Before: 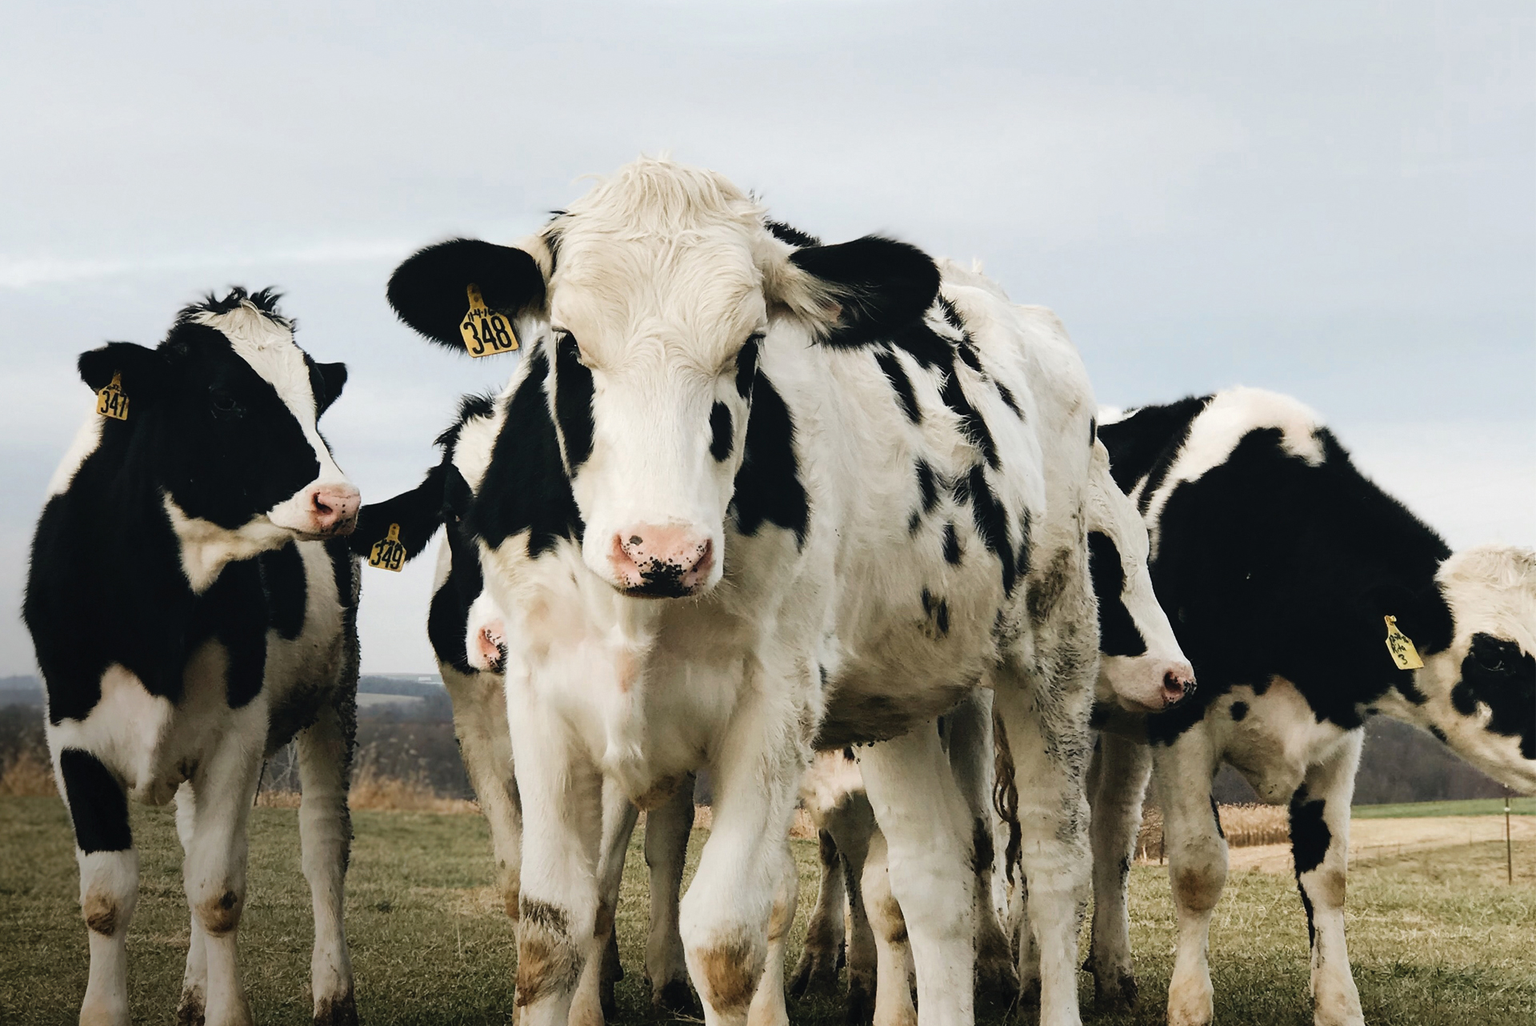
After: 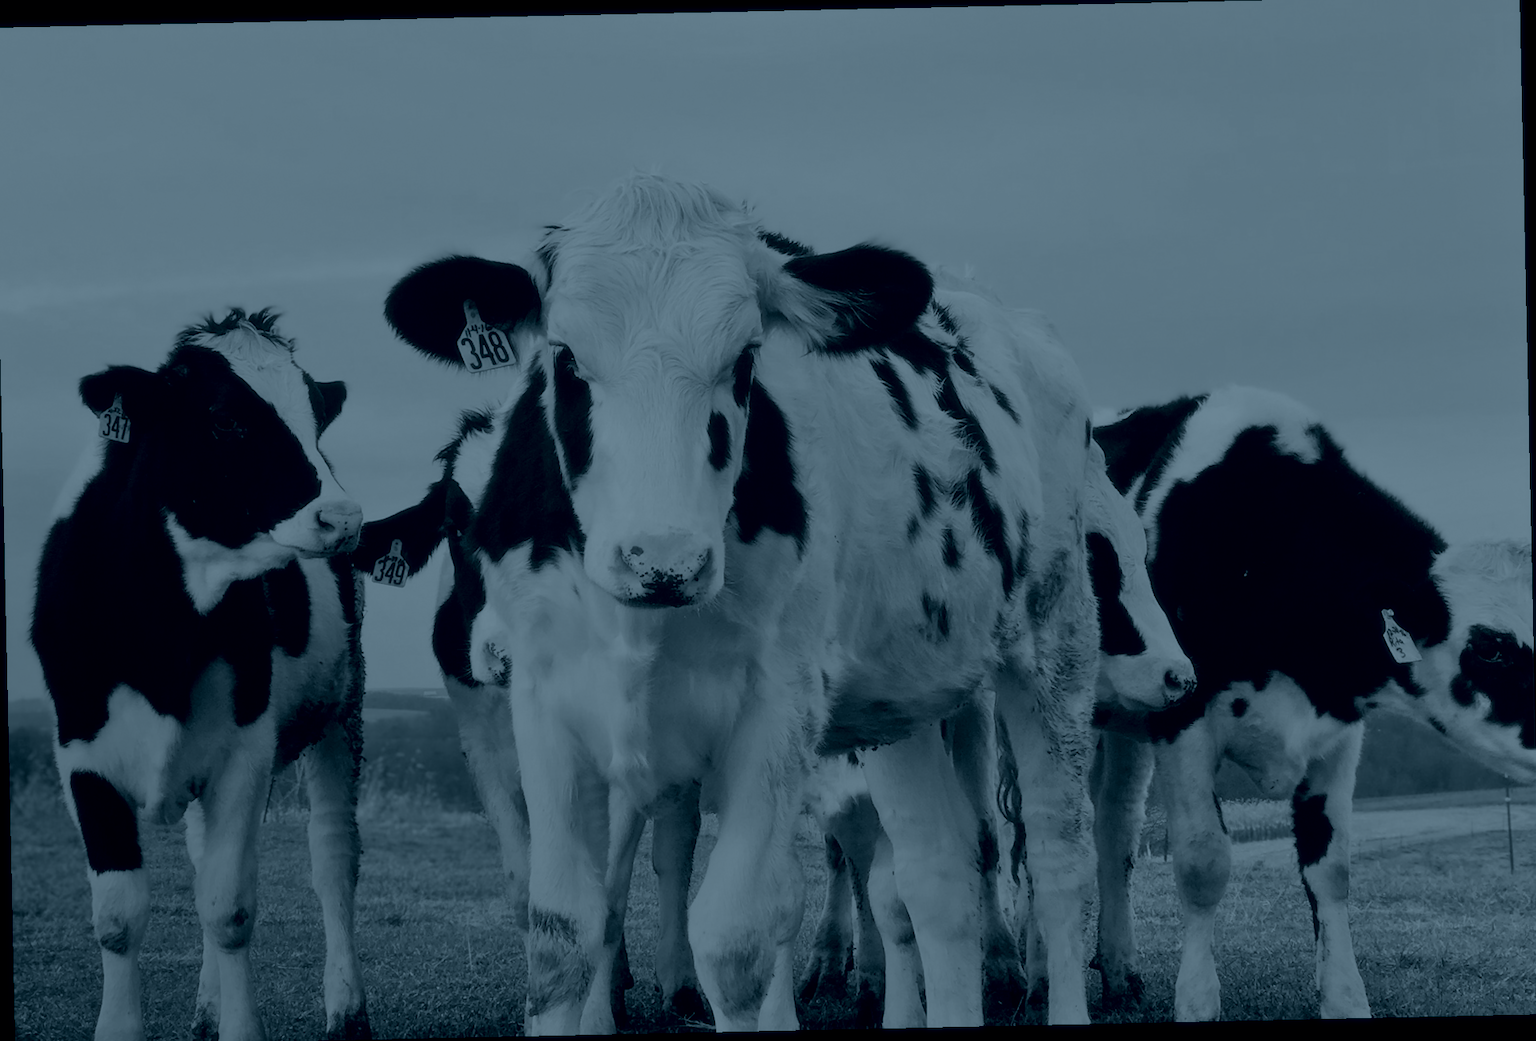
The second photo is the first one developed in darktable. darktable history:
crop: left 0.434%, top 0.485%, right 0.244%, bottom 0.386%
rotate and perspective: rotation -1.24°, automatic cropping off
tone equalizer: -7 EV 0.15 EV, -6 EV 0.6 EV, -5 EV 1.15 EV, -4 EV 1.33 EV, -3 EV 1.15 EV, -2 EV 0.6 EV, -1 EV 0.15 EV, mask exposure compensation -0.5 EV
soften: size 10%, saturation 50%, brightness 0.2 EV, mix 10%
colorize: hue 194.4°, saturation 29%, source mix 61.75%, lightness 3.98%, version 1
